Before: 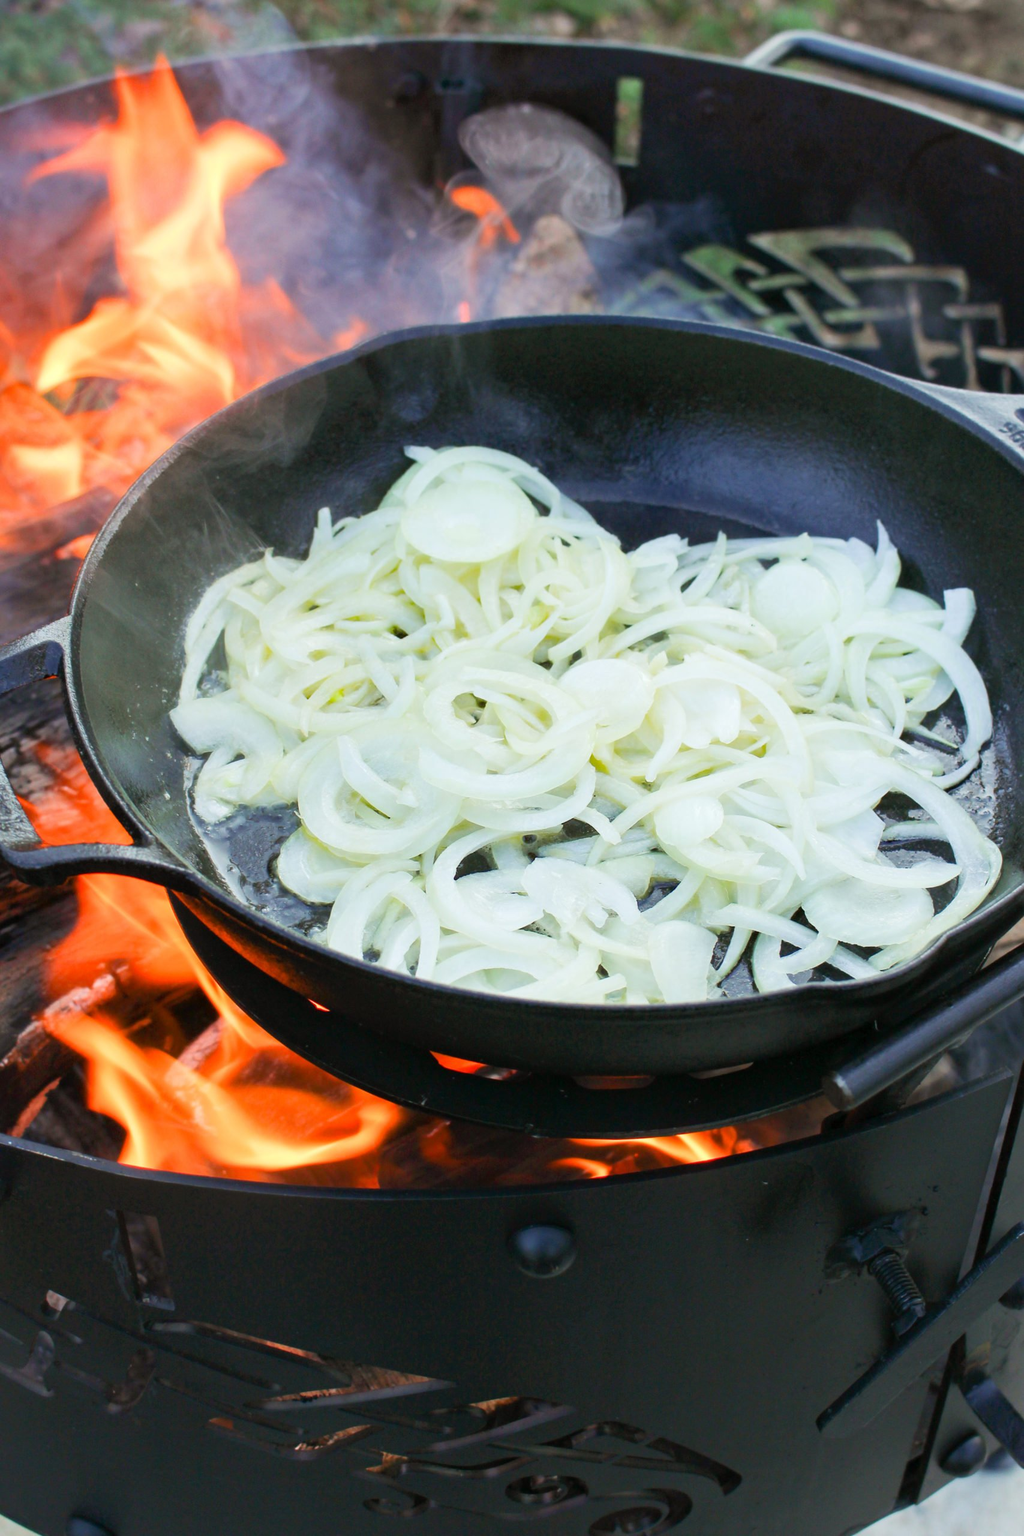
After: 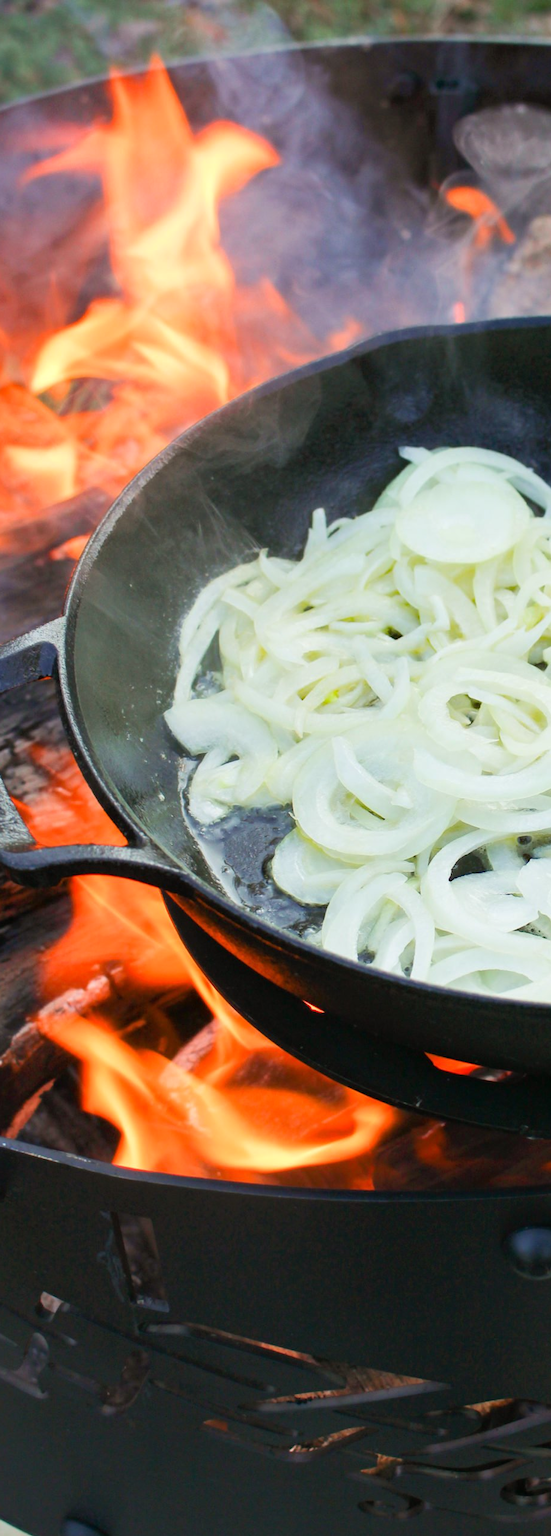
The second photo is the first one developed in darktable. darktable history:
crop: left 0.587%, right 45.588%, bottom 0.086%
white balance: red 1.009, blue 0.985
